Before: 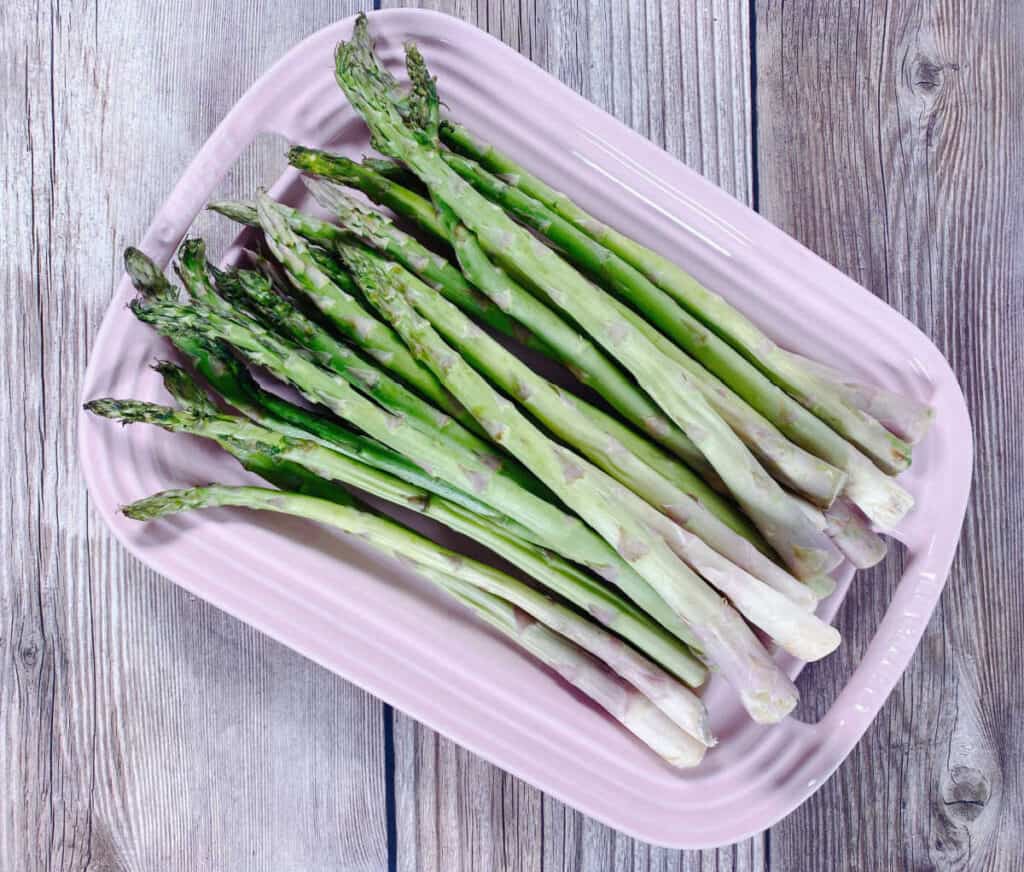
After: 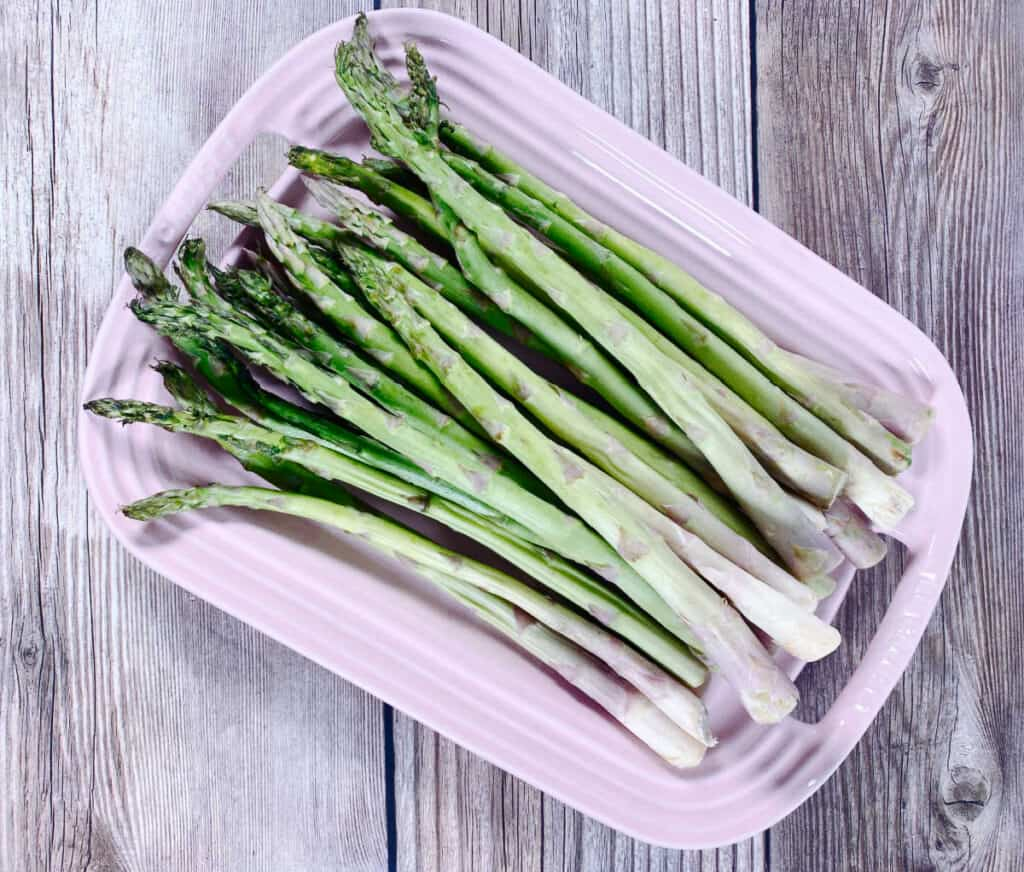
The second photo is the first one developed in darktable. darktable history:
contrast brightness saturation: contrast 0.136
